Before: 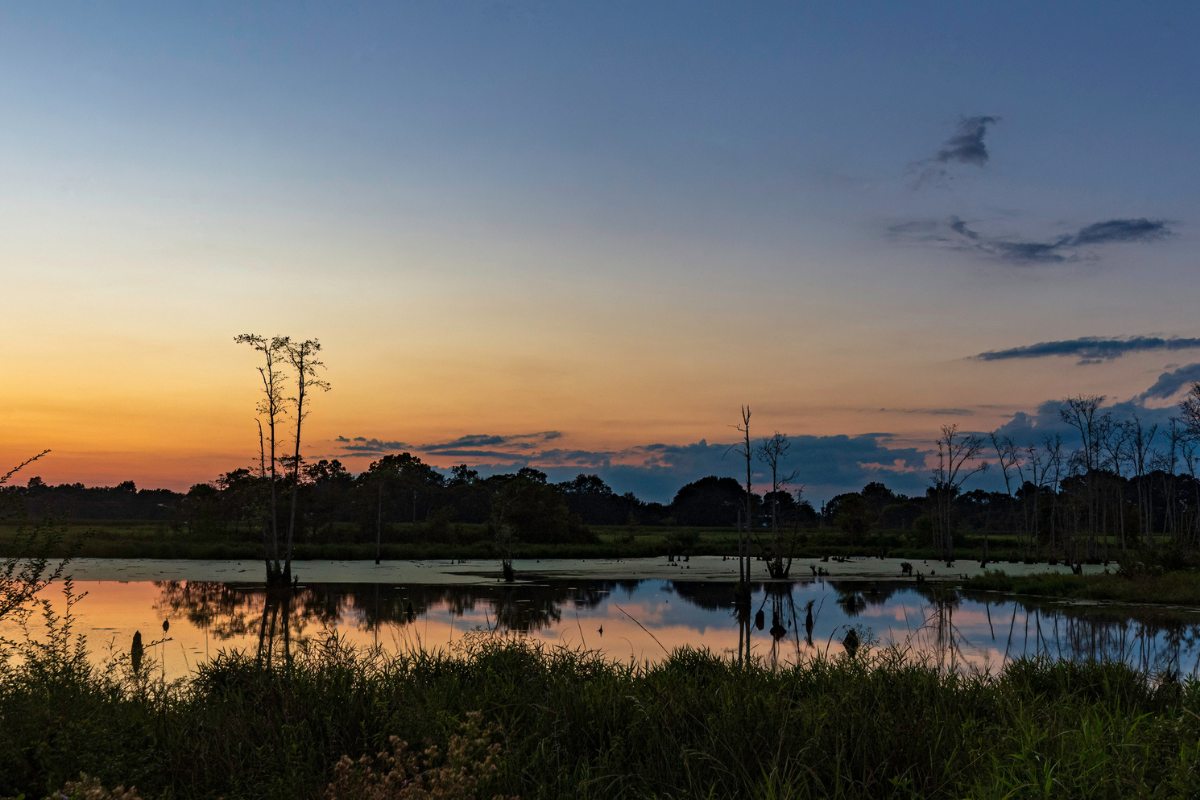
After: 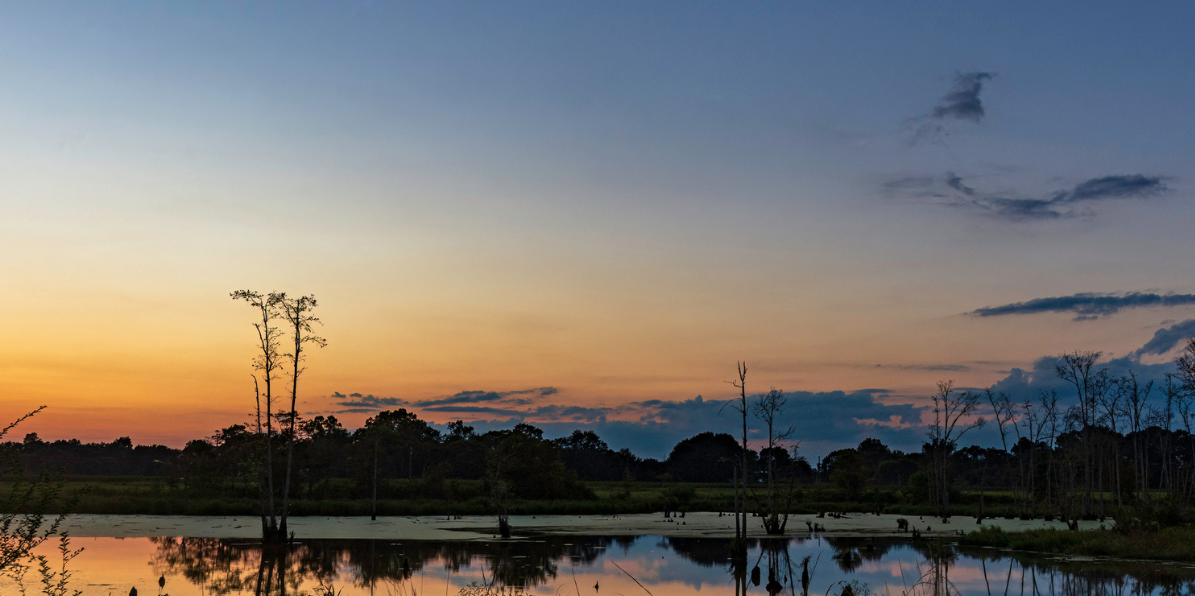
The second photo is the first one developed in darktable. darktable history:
crop: left 0.376%, top 5.545%, bottom 19.926%
